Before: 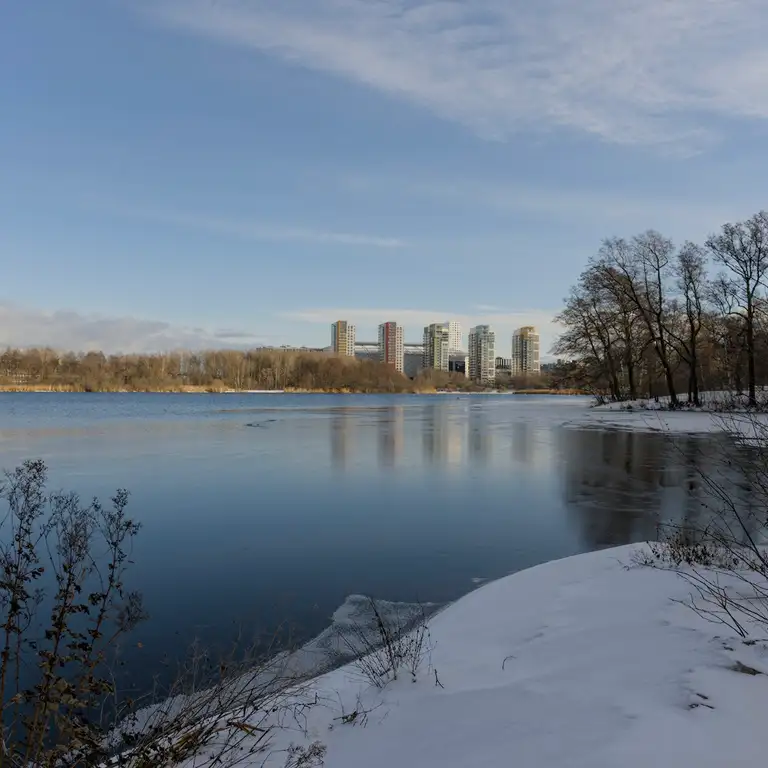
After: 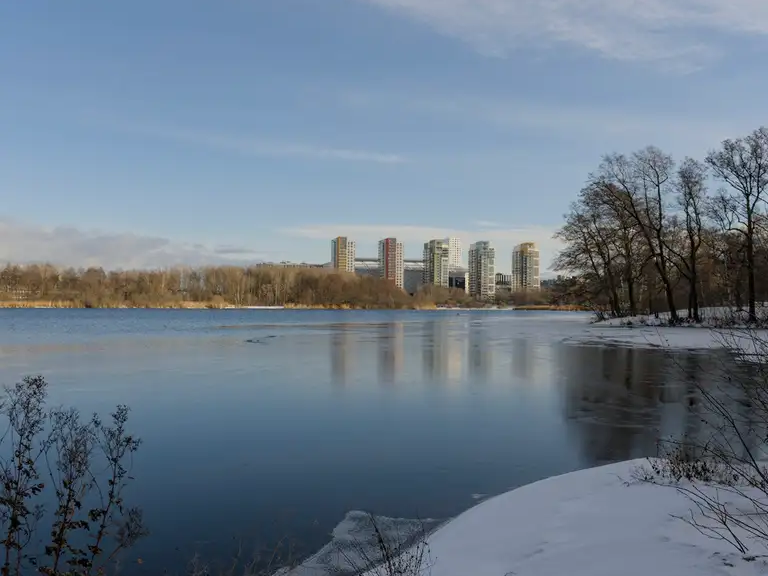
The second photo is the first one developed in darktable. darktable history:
crop: top 11.011%, bottom 13.886%
